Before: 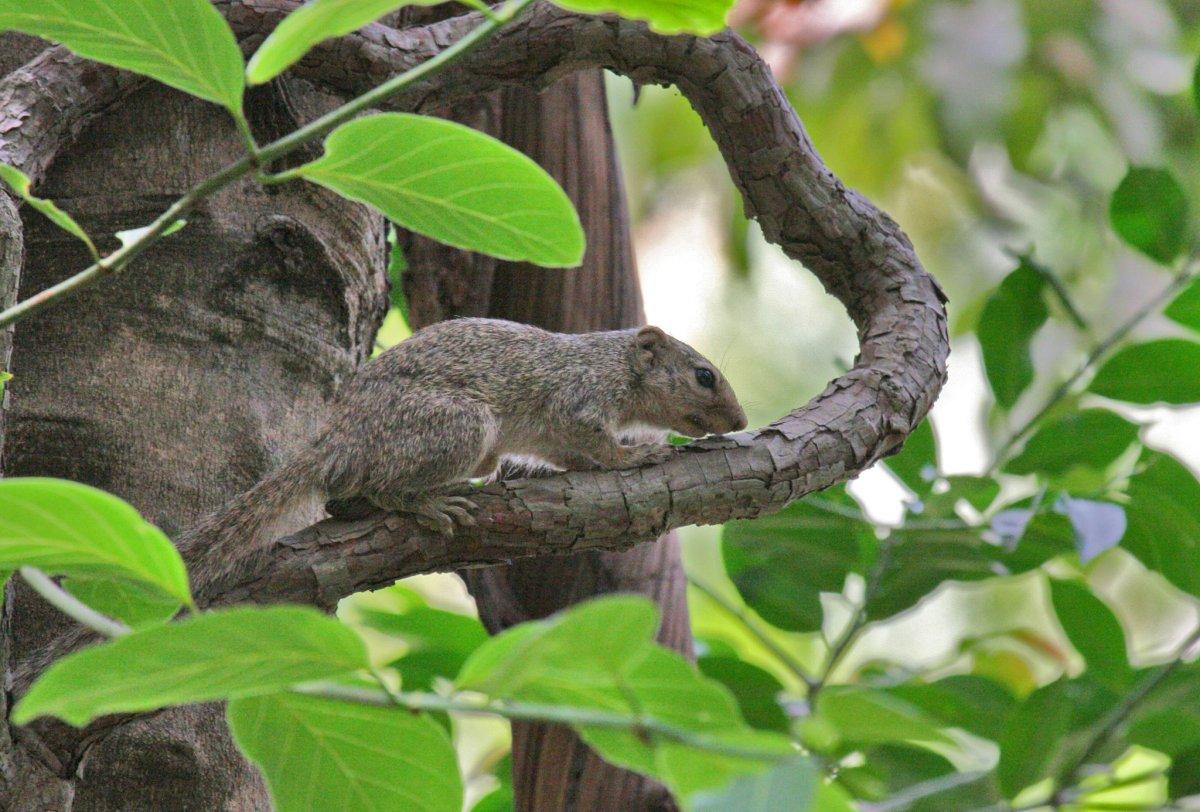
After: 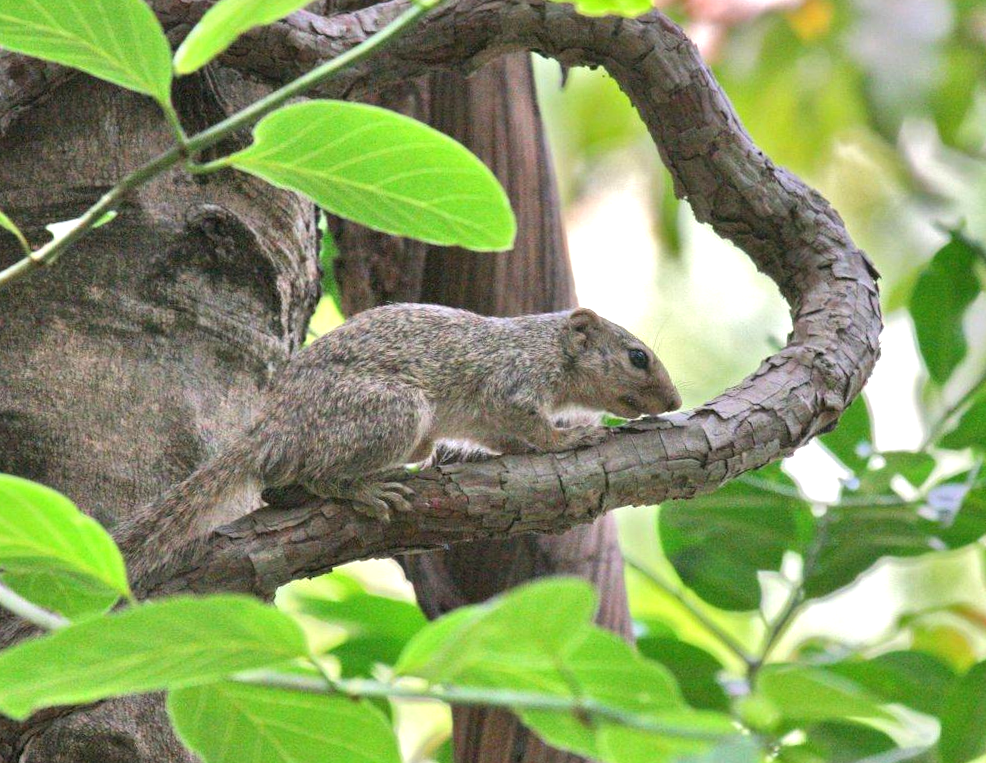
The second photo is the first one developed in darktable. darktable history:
crop and rotate: angle 1.13°, left 4.278%, top 0.74%, right 11.152%, bottom 2.546%
exposure: exposure 0.645 EV, compensate highlight preservation false
